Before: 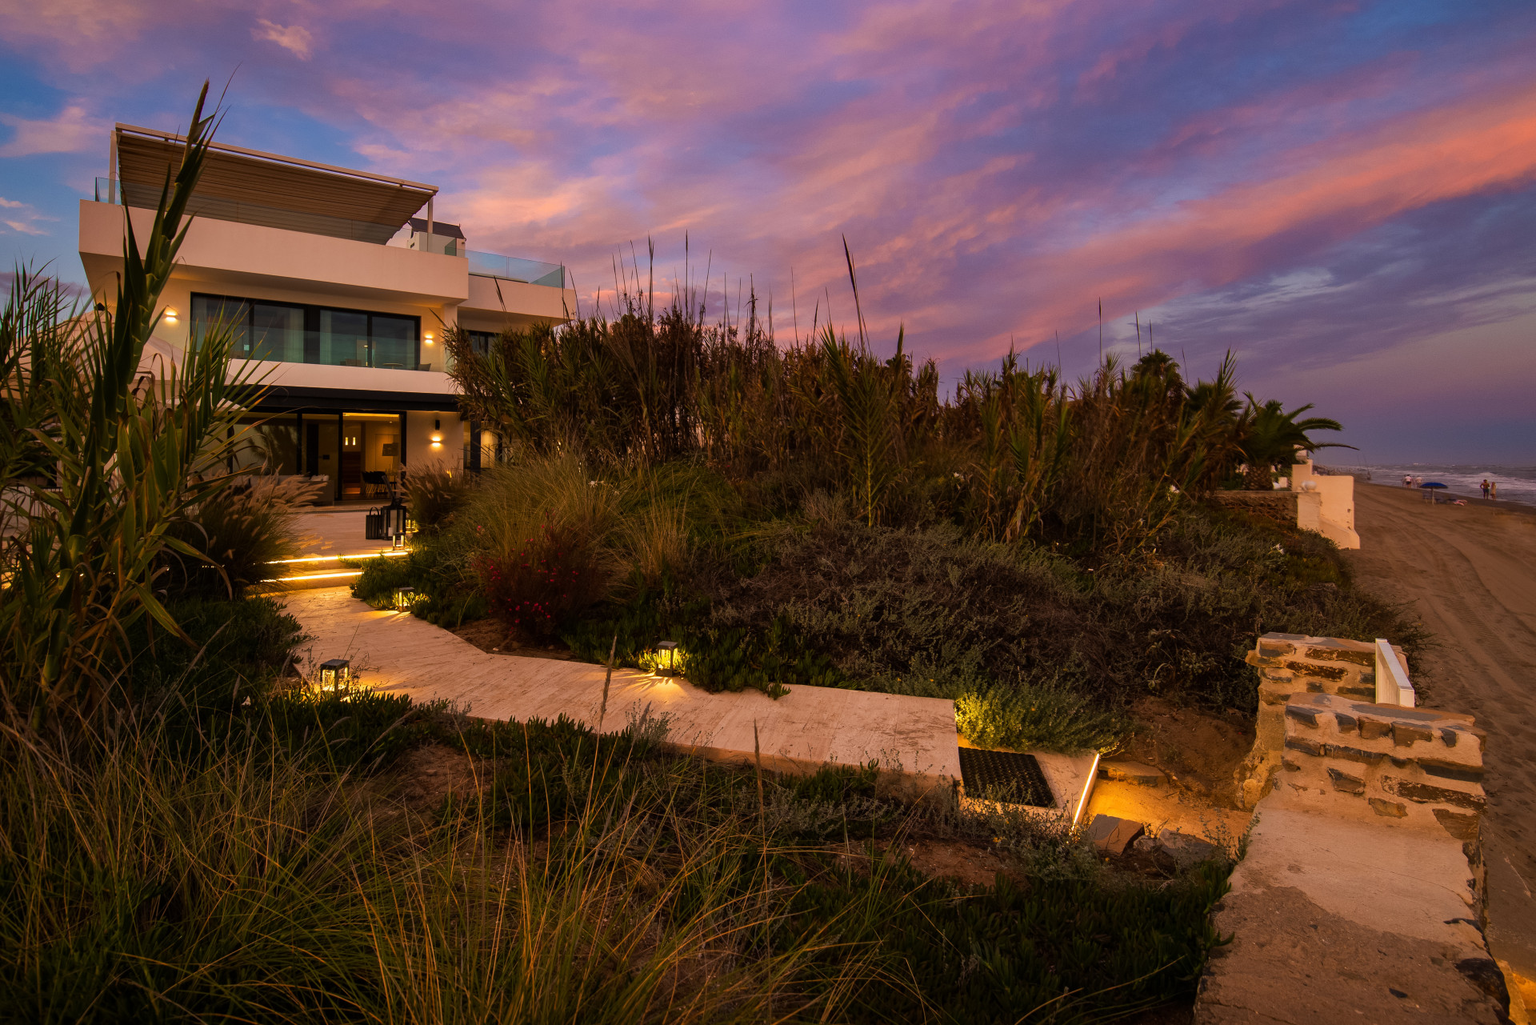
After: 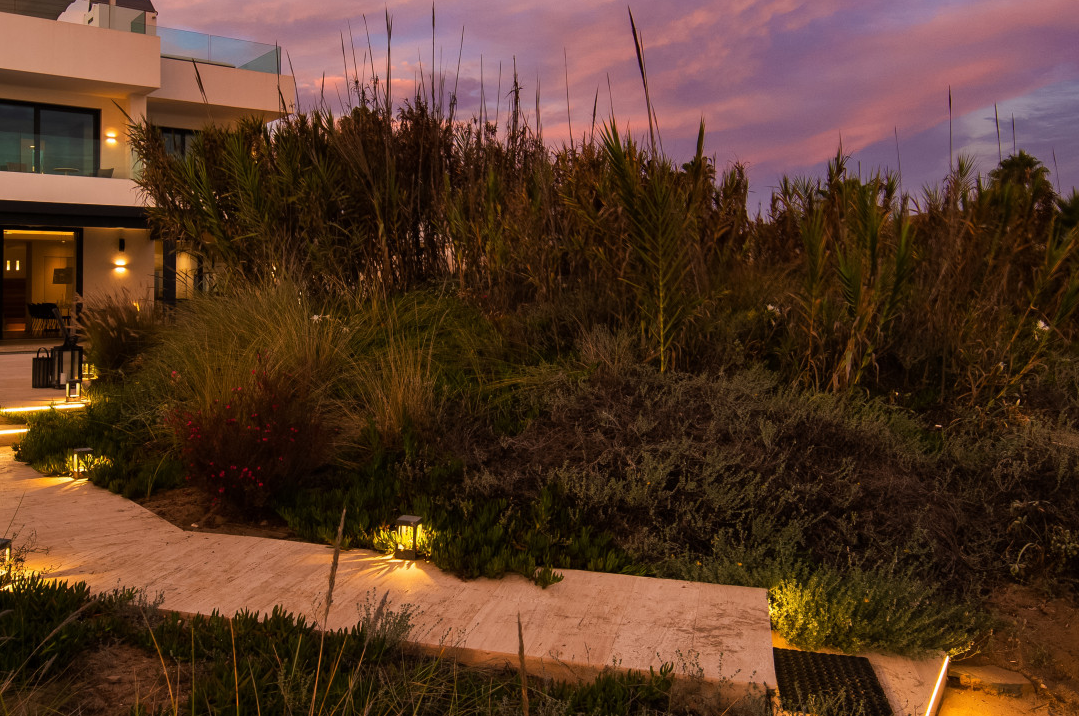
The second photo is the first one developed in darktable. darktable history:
crop and rotate: left 22.152%, top 22.369%, right 21.639%, bottom 21.662%
